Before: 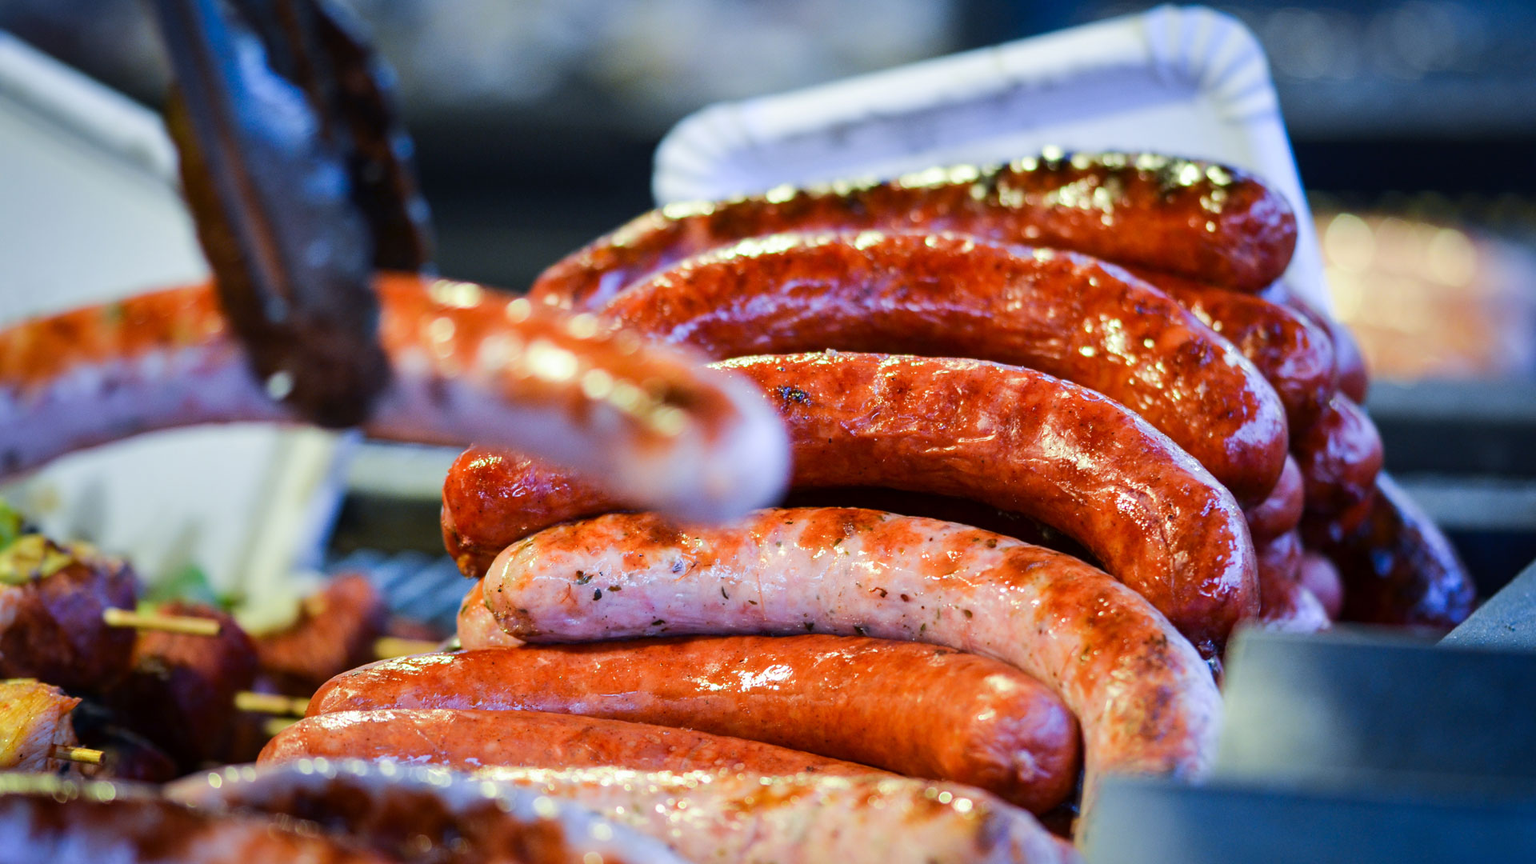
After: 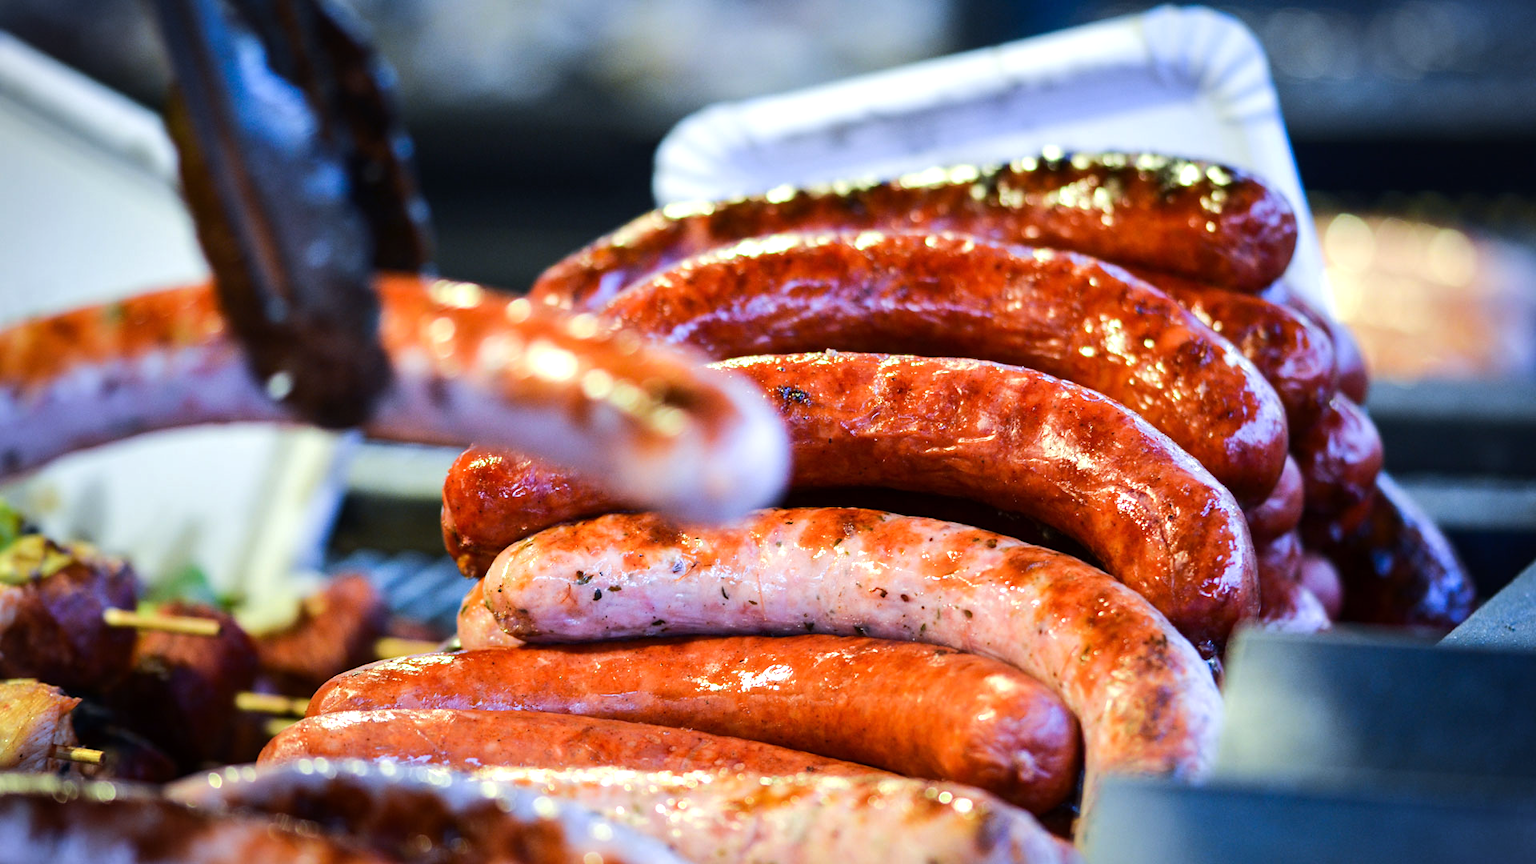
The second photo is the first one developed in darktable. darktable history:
tone equalizer: -8 EV -0.417 EV, -7 EV -0.389 EV, -6 EV -0.333 EV, -5 EV -0.222 EV, -3 EV 0.222 EV, -2 EV 0.333 EV, -1 EV 0.389 EV, +0 EV 0.417 EV, edges refinement/feathering 500, mask exposure compensation -1.57 EV, preserve details no
vignetting: fall-off start 100%, brightness -0.282, width/height ratio 1.31
